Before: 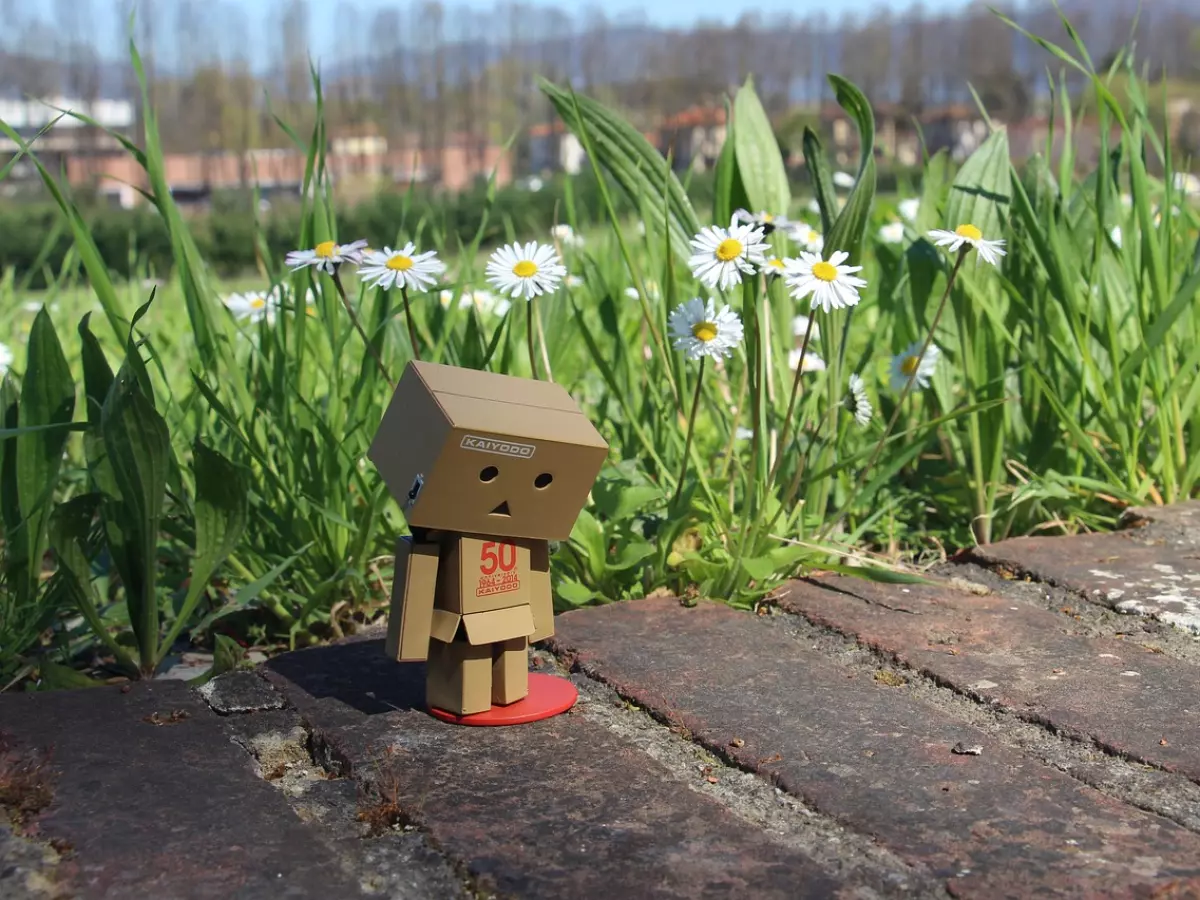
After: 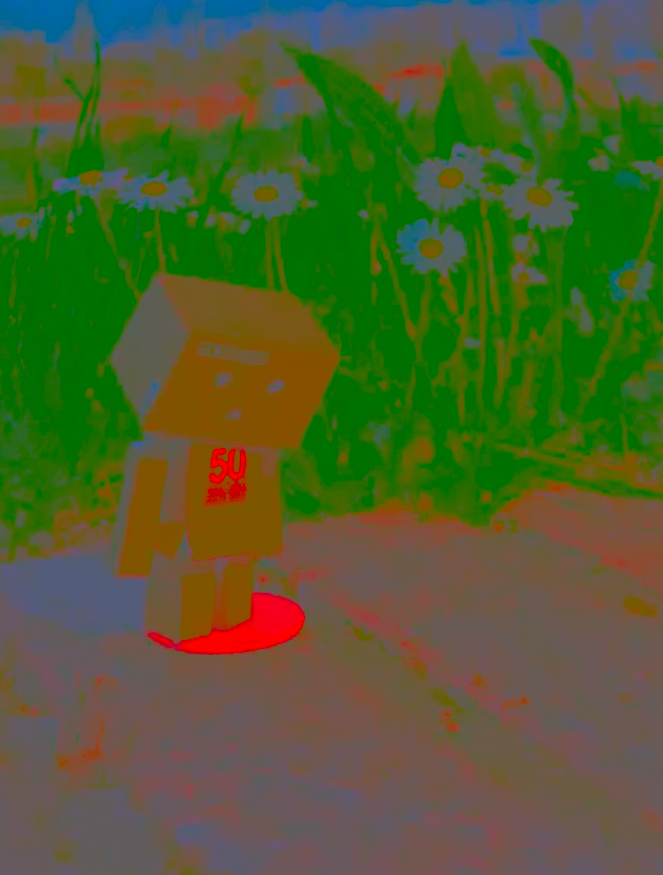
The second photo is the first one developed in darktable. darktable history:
rotate and perspective: rotation 0.72°, lens shift (vertical) -0.352, lens shift (horizontal) -0.051, crop left 0.152, crop right 0.859, crop top 0.019, crop bottom 0.964
contrast brightness saturation: contrast -0.99, brightness -0.17, saturation 0.75
exposure: black level correction 0, exposure 1.2 EV, compensate exposure bias true, compensate highlight preservation false
crop and rotate: left 14.292%, right 19.041%
